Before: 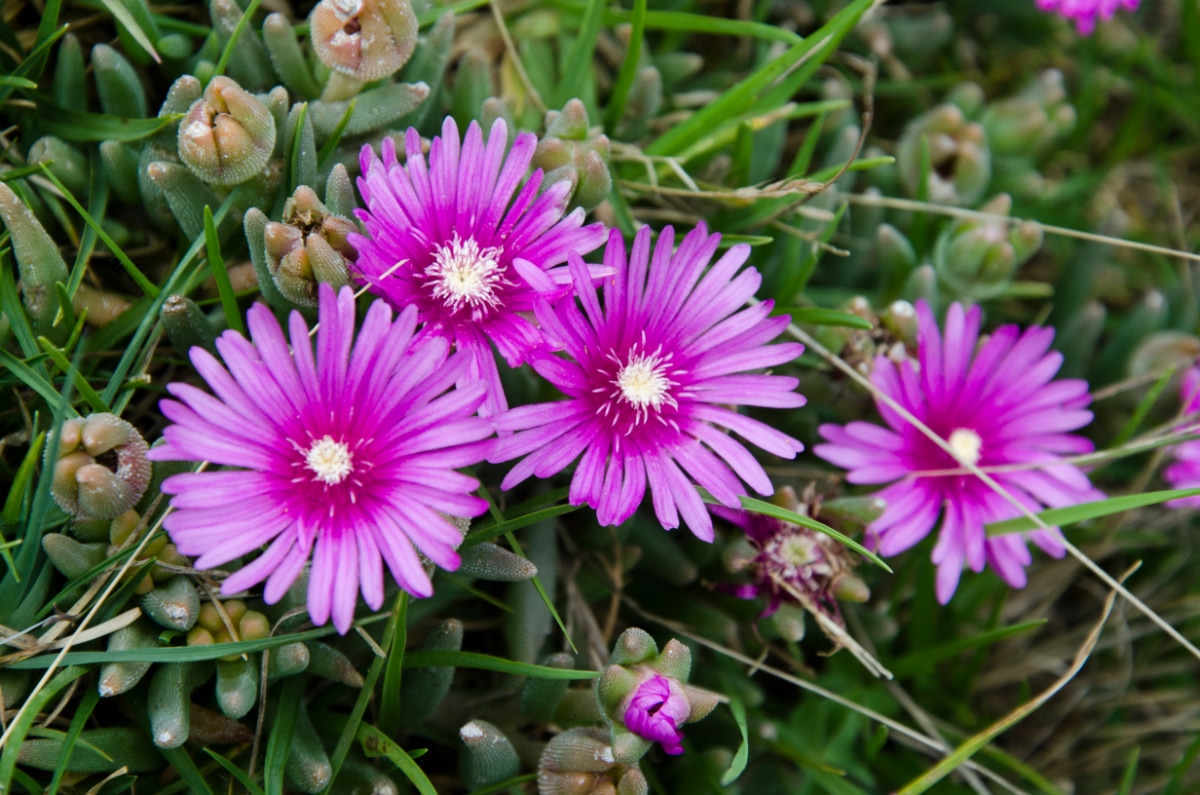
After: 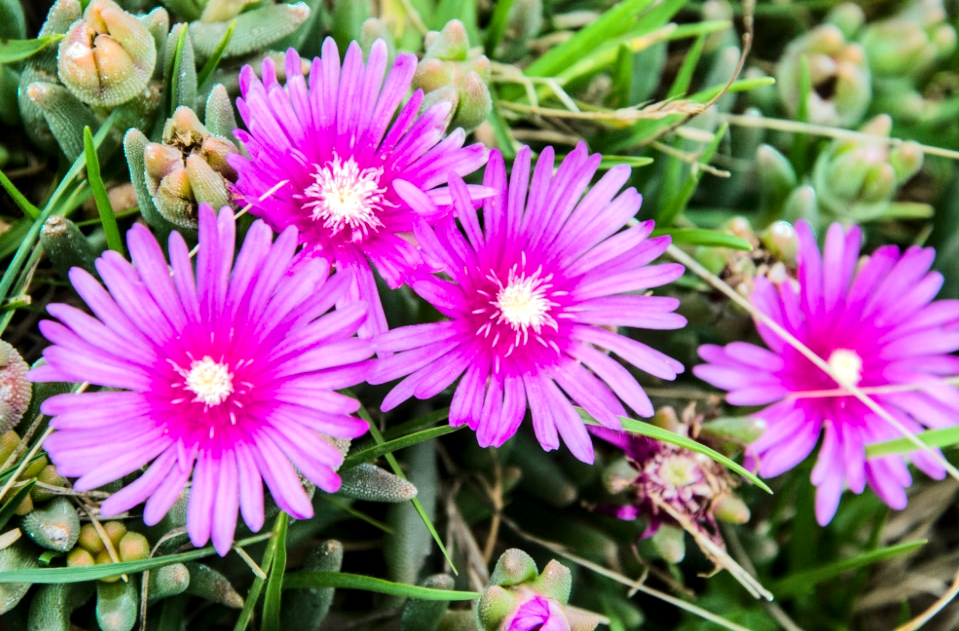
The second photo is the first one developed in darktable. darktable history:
local contrast: detail 130%
crop and rotate: left 10.002%, top 9.97%, right 10.062%, bottom 10.562%
color zones: curves: ch0 [(0.25, 0.5) (0.423, 0.5) (0.443, 0.5) (0.521, 0.756) (0.568, 0.5) (0.576, 0.5) (0.75, 0.5)]; ch1 [(0.25, 0.5) (0.423, 0.5) (0.443, 0.5) (0.539, 0.873) (0.624, 0.565) (0.631, 0.5) (0.75, 0.5)]
tone equalizer: -7 EV 0.146 EV, -6 EV 0.638 EV, -5 EV 1.18 EV, -4 EV 1.37 EV, -3 EV 1.12 EV, -2 EV 0.6 EV, -1 EV 0.161 EV, edges refinement/feathering 500, mask exposure compensation -1.57 EV, preserve details no
